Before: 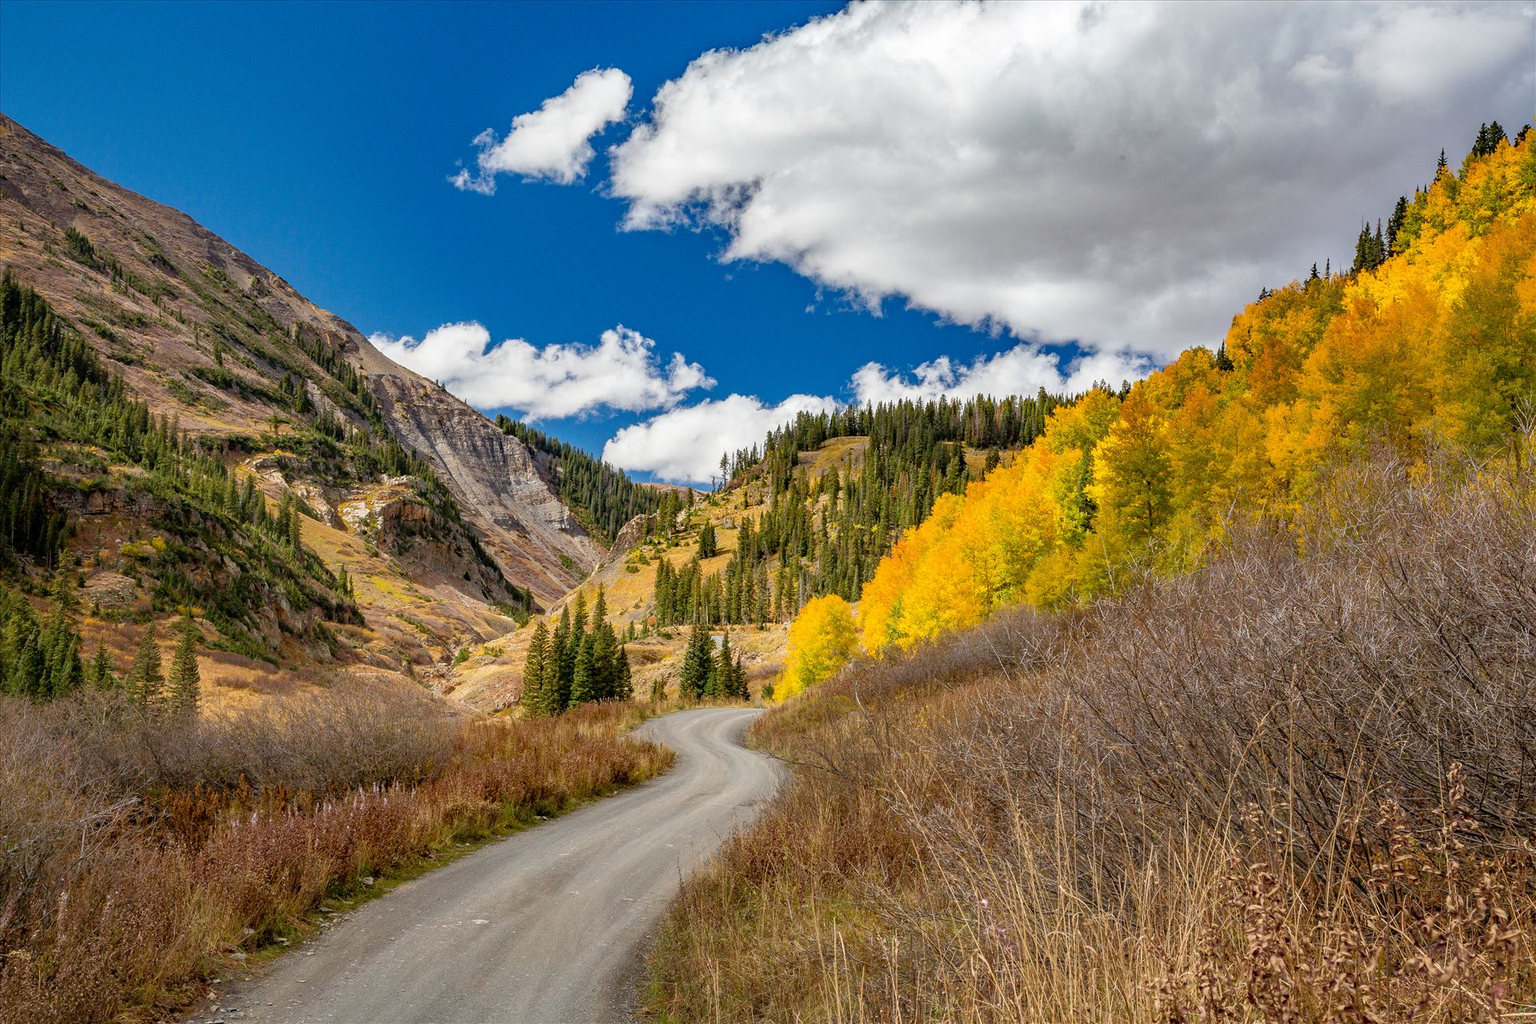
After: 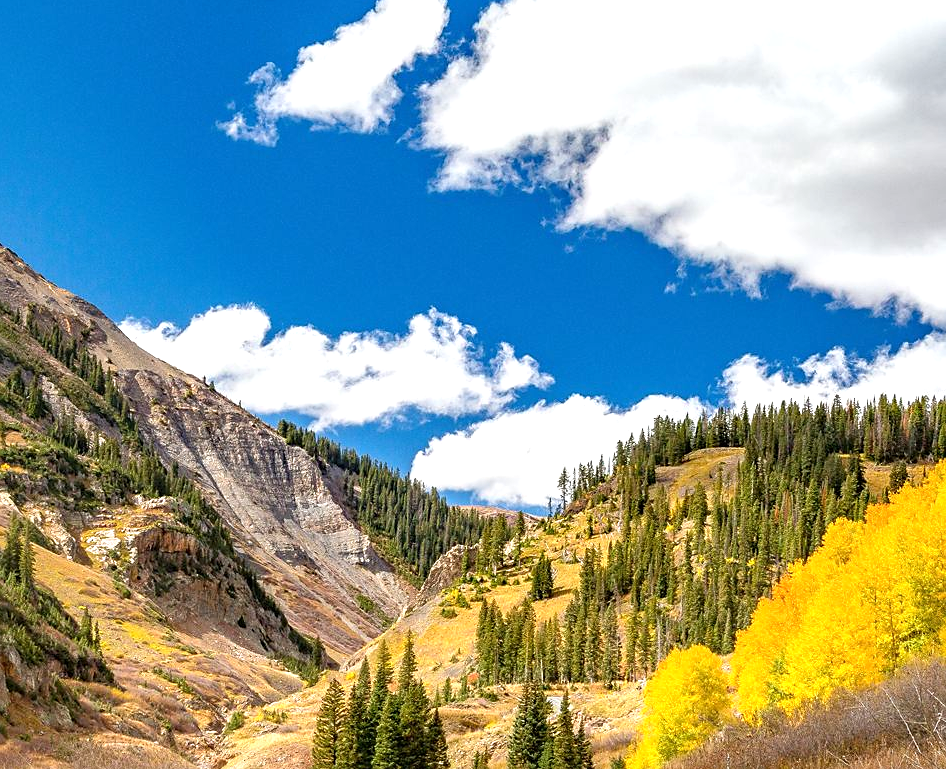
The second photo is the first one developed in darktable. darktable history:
crop: left 17.835%, top 7.675%, right 32.881%, bottom 32.213%
exposure: exposure 0.648 EV, compensate highlight preservation false
sharpen: radius 1.559, amount 0.373, threshold 1.271
